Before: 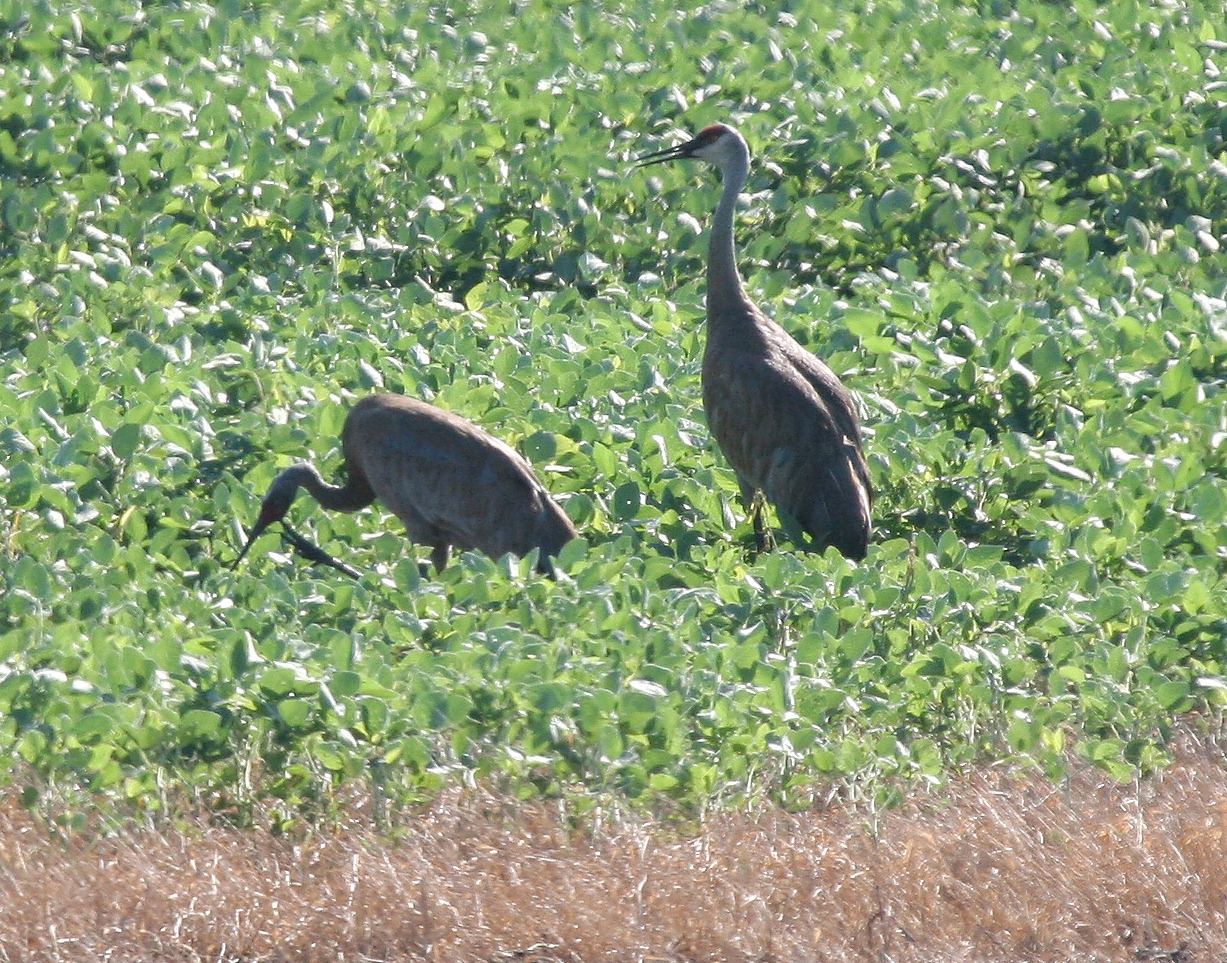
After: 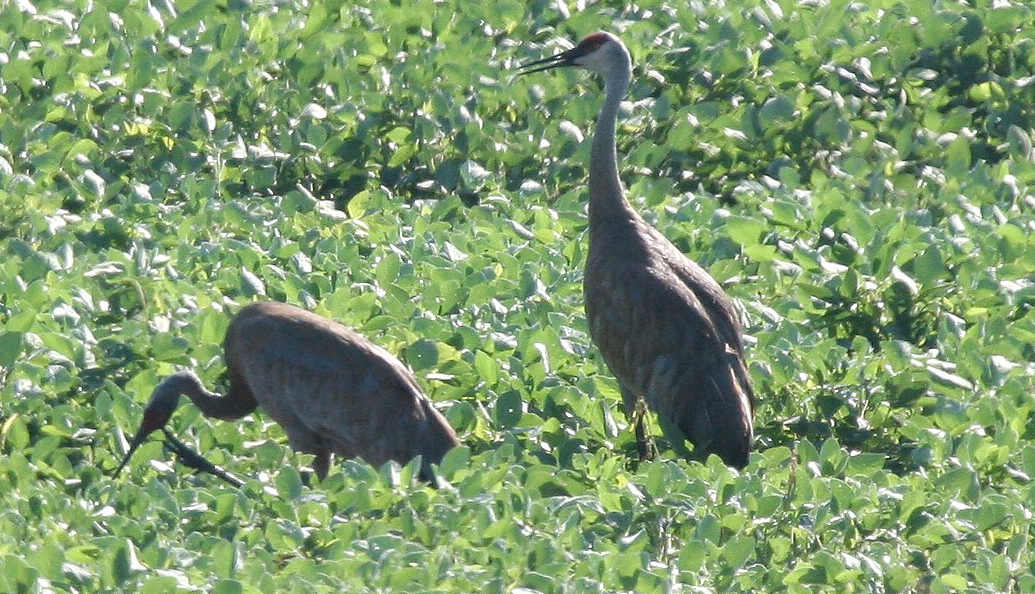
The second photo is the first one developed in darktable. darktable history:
crop and rotate: left 9.635%, top 9.61%, right 5.941%, bottom 28.675%
